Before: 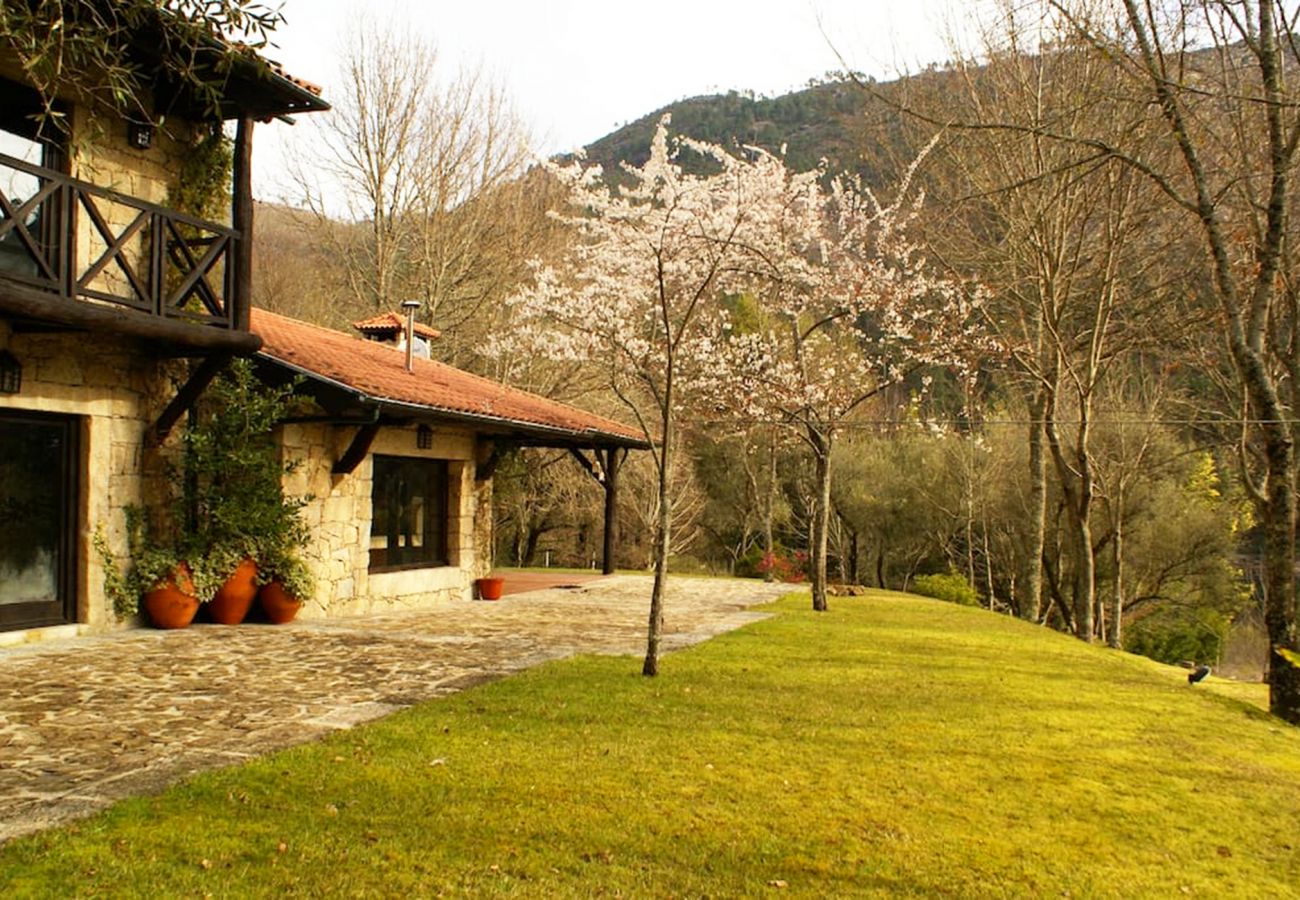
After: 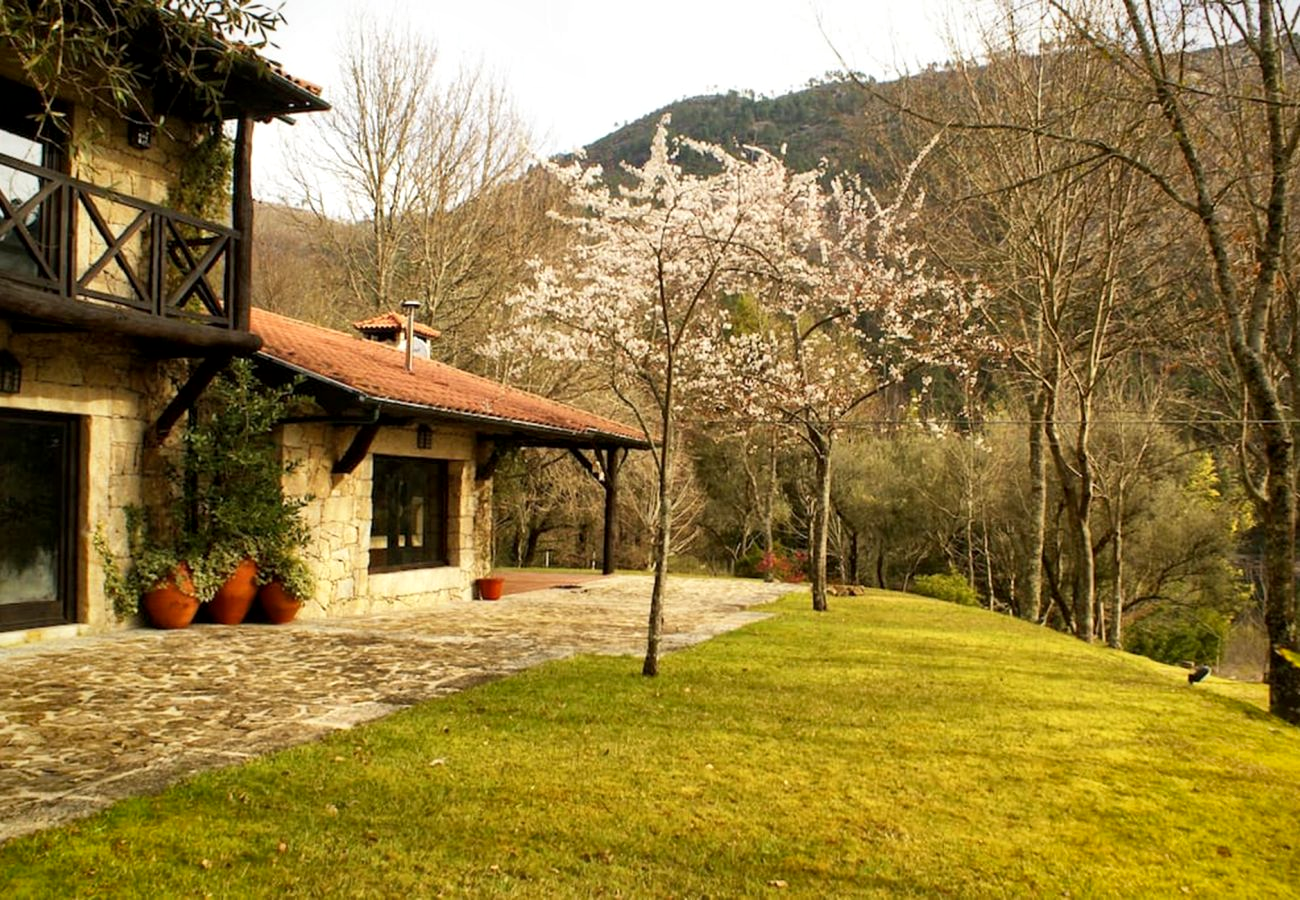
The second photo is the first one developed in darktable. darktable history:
vignetting: brightness -0.226, saturation 0.134
base curve: preserve colors none
local contrast: mode bilateral grid, contrast 19, coarseness 49, detail 130%, midtone range 0.2
